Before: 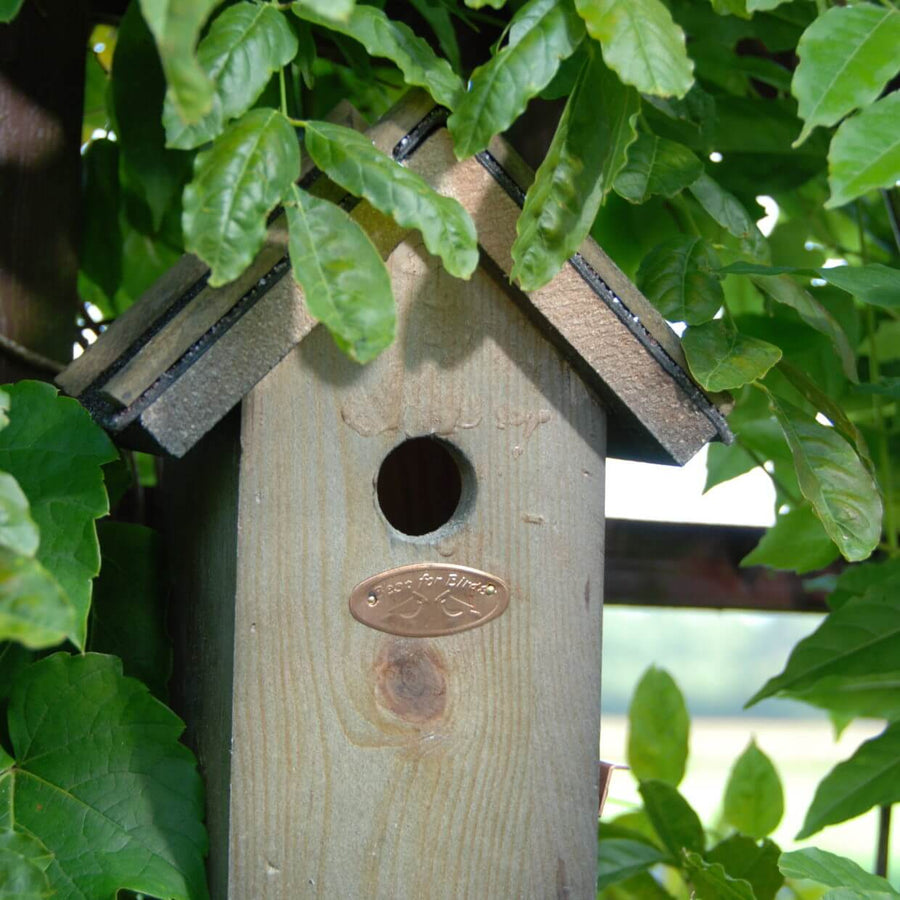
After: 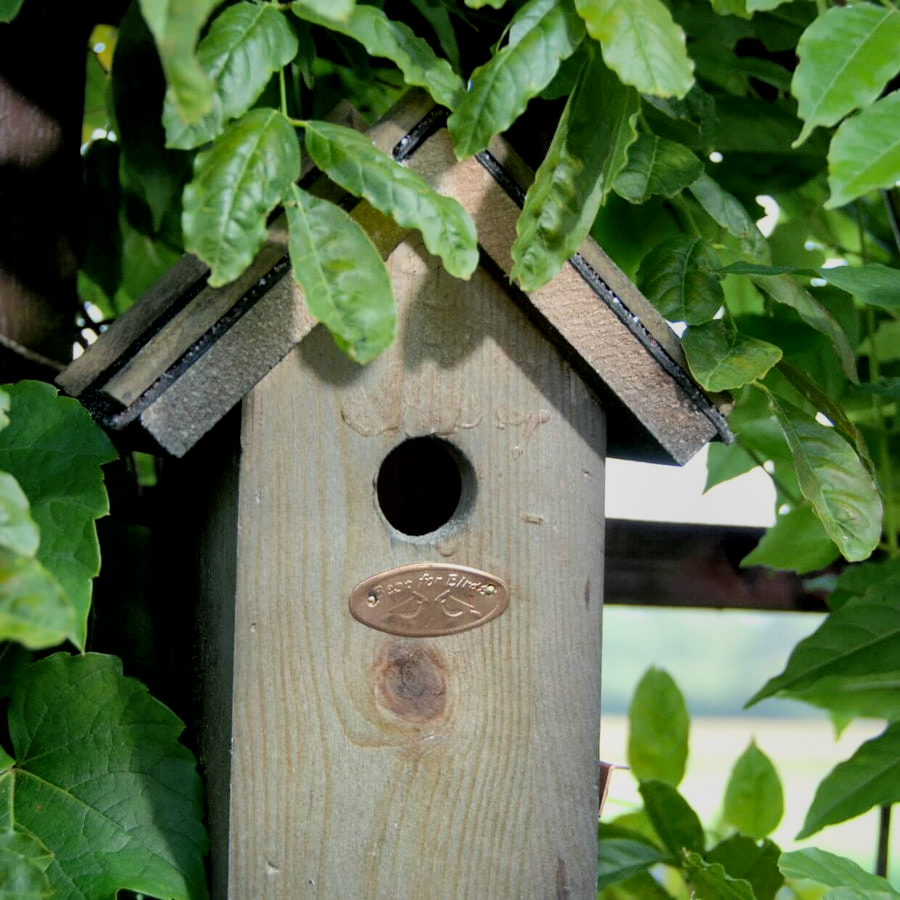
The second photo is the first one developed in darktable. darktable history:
filmic rgb: black relative exposure -7.65 EV, white relative exposure 4.56 EV, hardness 3.61, contrast 1.052, color science v6 (2022)
local contrast: mode bilateral grid, contrast 20, coarseness 50, detail 150%, midtone range 0.2
